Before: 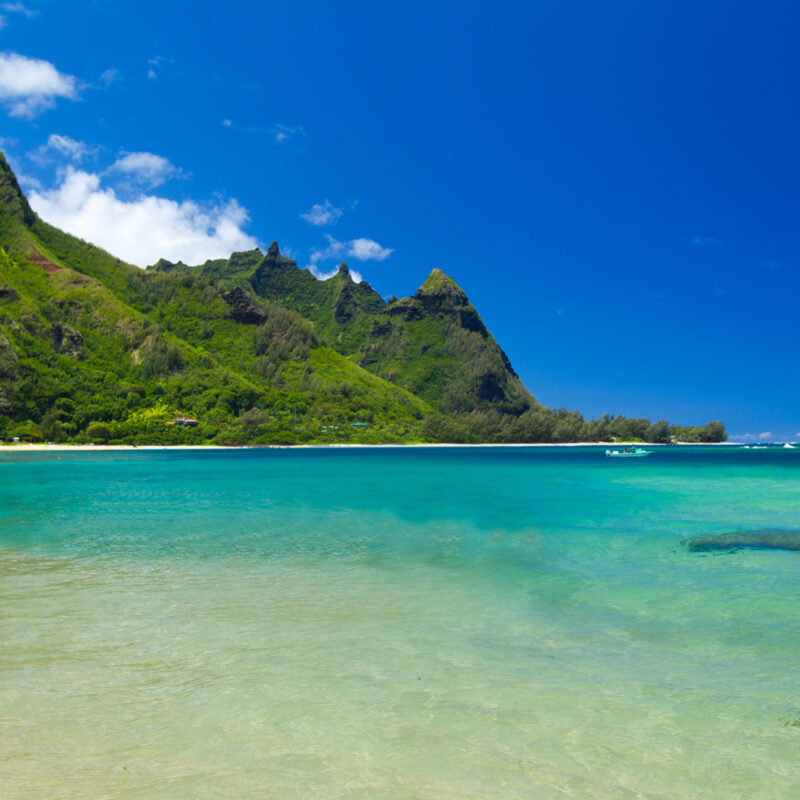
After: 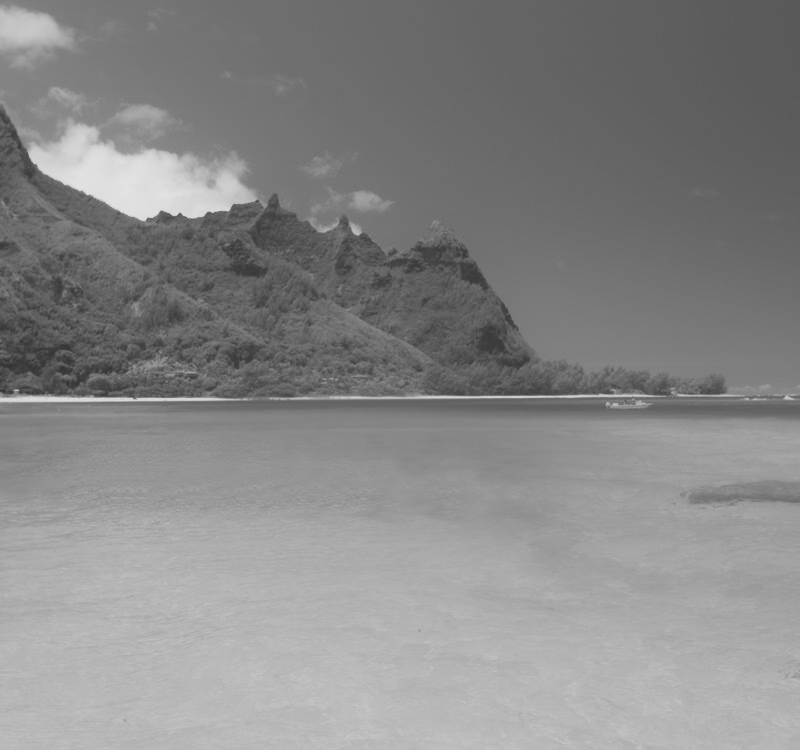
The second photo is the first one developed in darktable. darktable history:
monochrome: on, module defaults
crop and rotate: top 6.25%
contrast brightness saturation: contrast -0.15, brightness 0.05, saturation -0.12
contrast equalizer: octaves 7, y [[0.6 ×6], [0.55 ×6], [0 ×6], [0 ×6], [0 ×6]], mix -1
